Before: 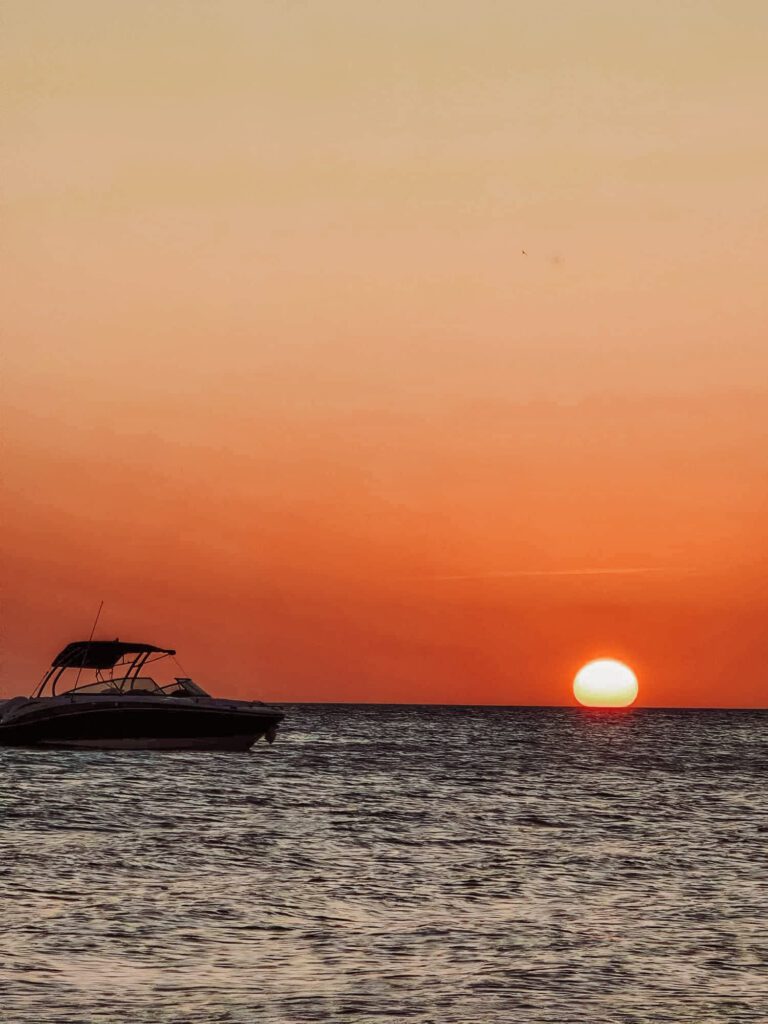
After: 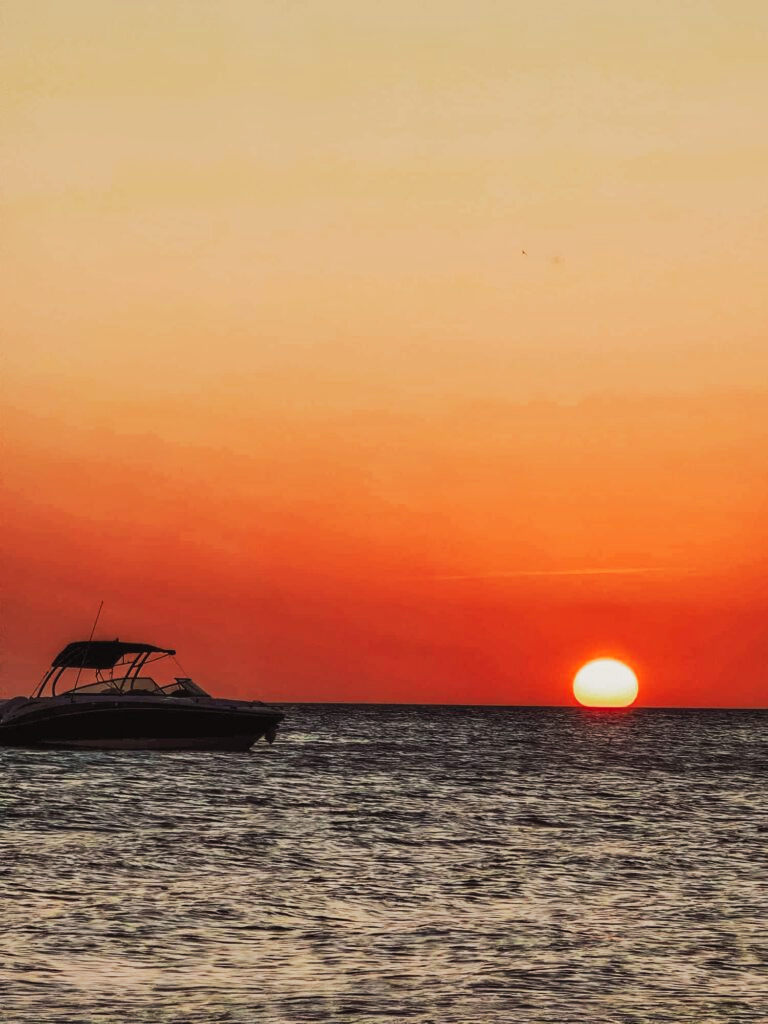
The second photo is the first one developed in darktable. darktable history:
tone equalizer: on, module defaults
tone curve: curves: ch0 [(0, 0.026) (0.172, 0.194) (0.398, 0.437) (0.469, 0.544) (0.612, 0.741) (0.845, 0.926) (1, 0.968)]; ch1 [(0, 0) (0.437, 0.453) (0.472, 0.467) (0.502, 0.502) (0.531, 0.537) (0.574, 0.583) (0.617, 0.64) (0.699, 0.749) (0.859, 0.919) (1, 1)]; ch2 [(0, 0) (0.33, 0.301) (0.421, 0.443) (0.476, 0.502) (0.511, 0.504) (0.553, 0.55) (0.595, 0.586) (0.664, 0.664) (1, 1)], preserve colors none
color correction: highlights b* 3.02
exposure: exposure -0.485 EV, compensate highlight preservation false
